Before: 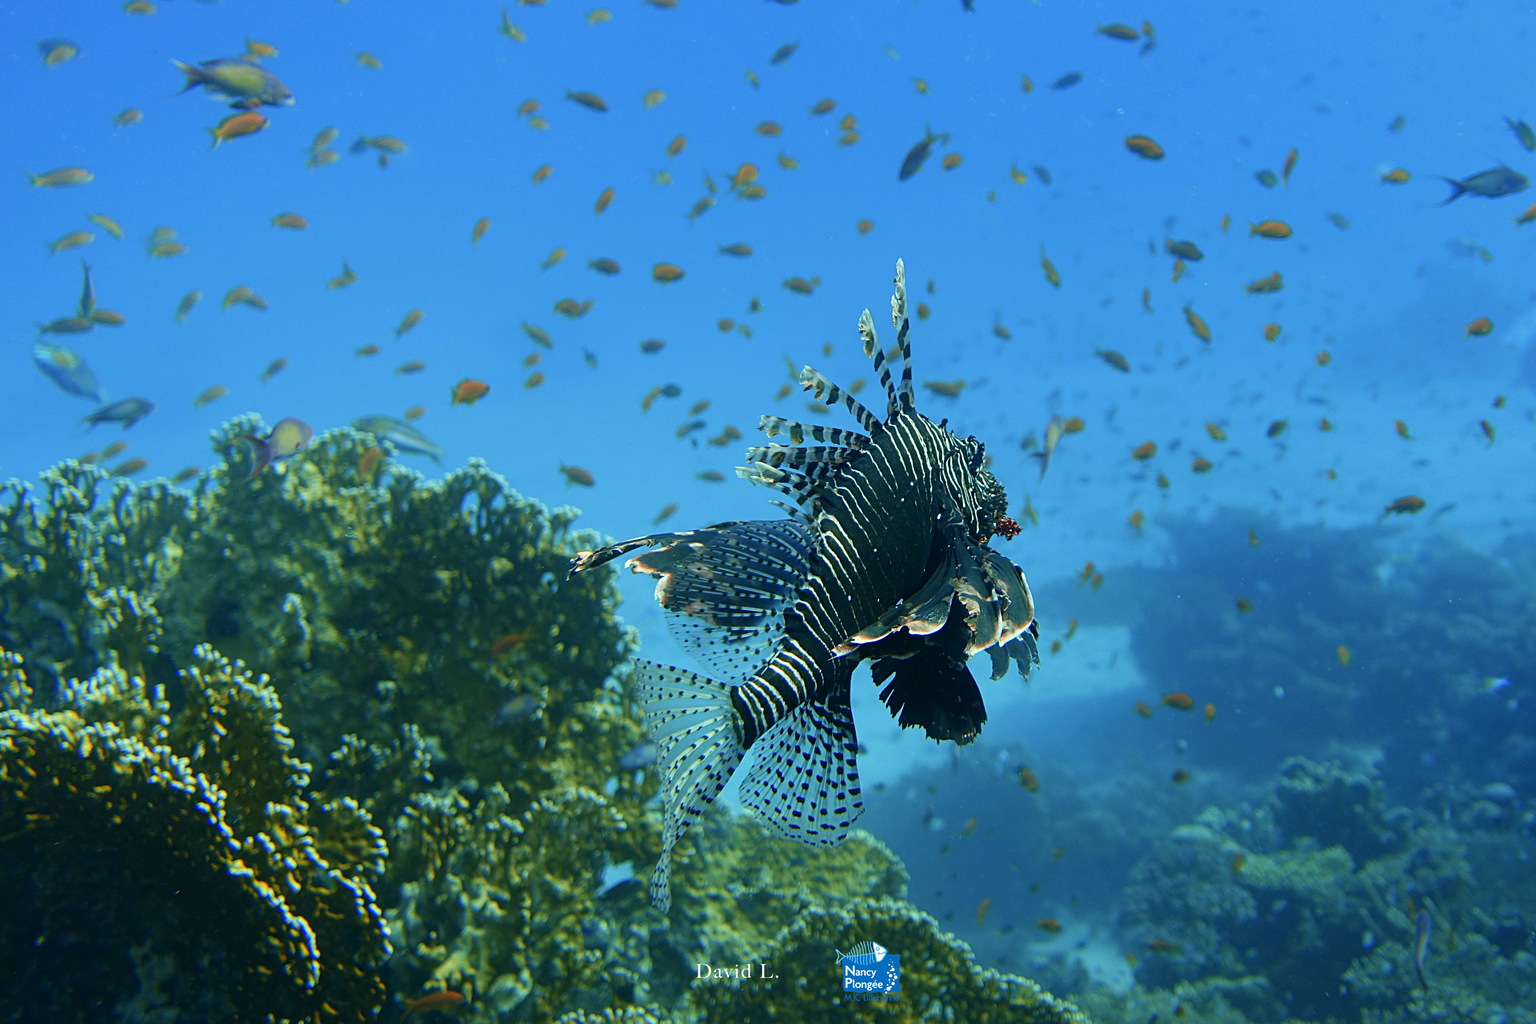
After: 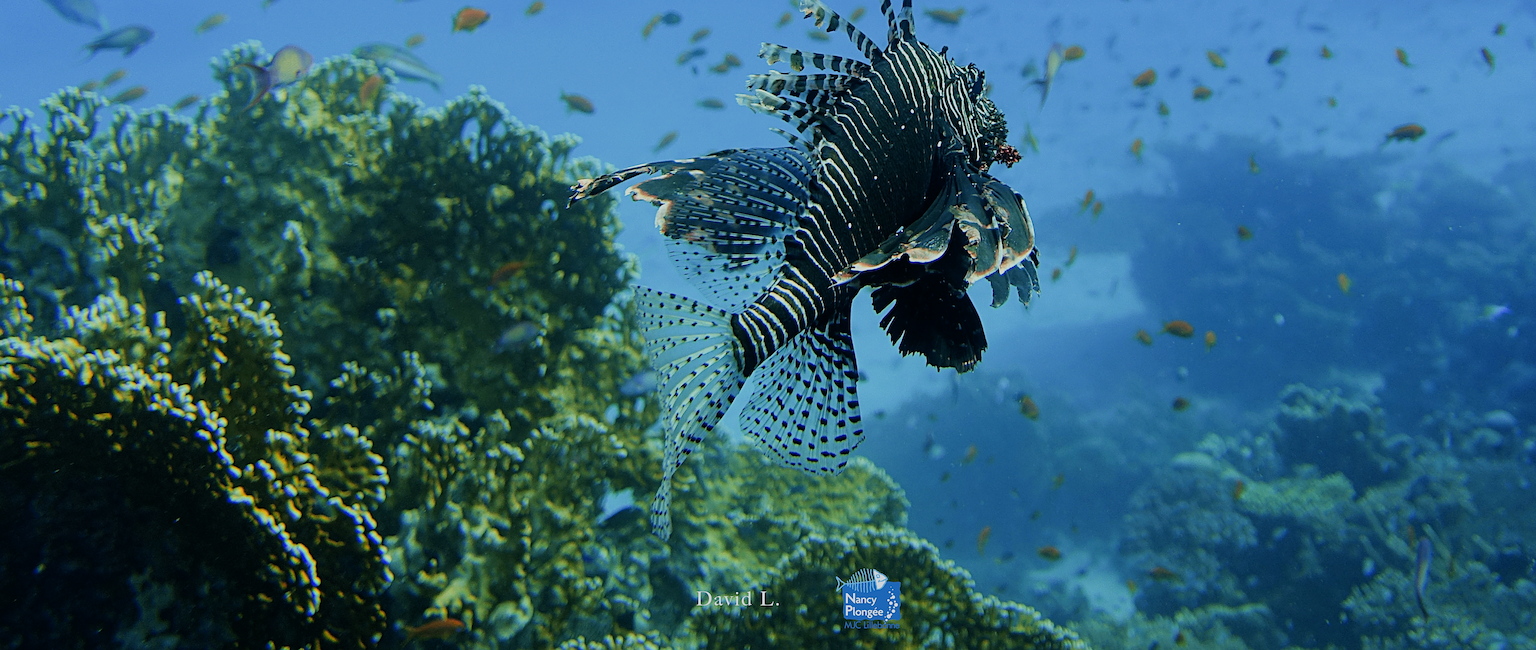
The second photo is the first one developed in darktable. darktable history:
filmic rgb: black relative exposure -7.65 EV, white relative exposure 4.56 EV, hardness 3.61
white balance: red 0.974, blue 1.044
crop and rotate: top 36.435%
sharpen: on, module defaults
